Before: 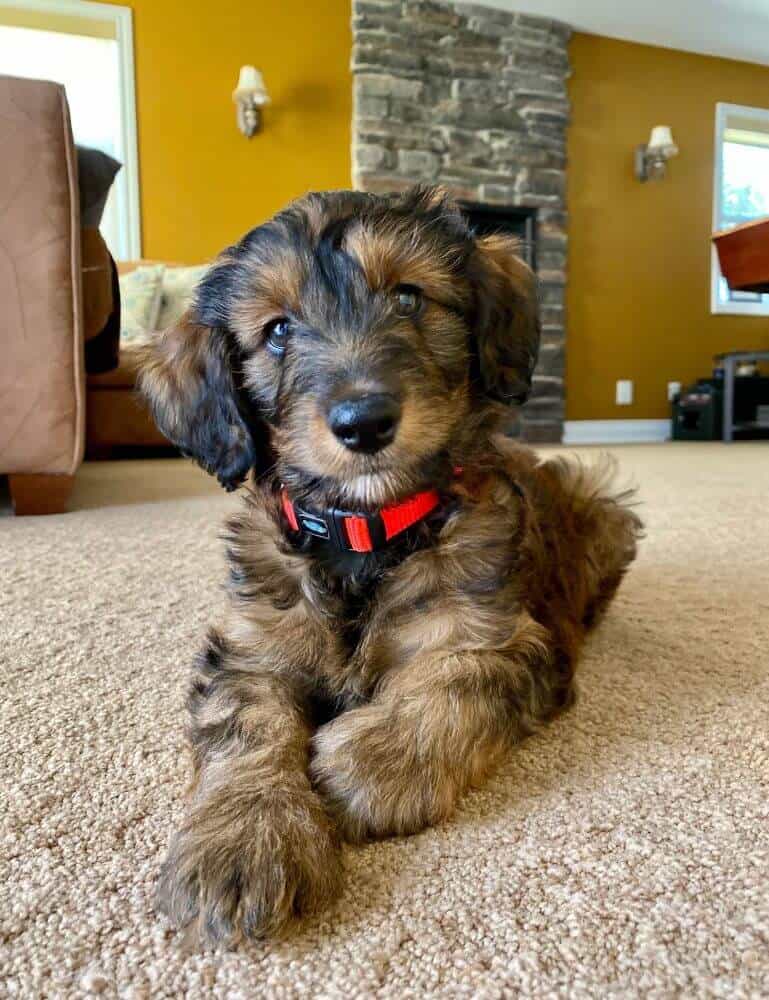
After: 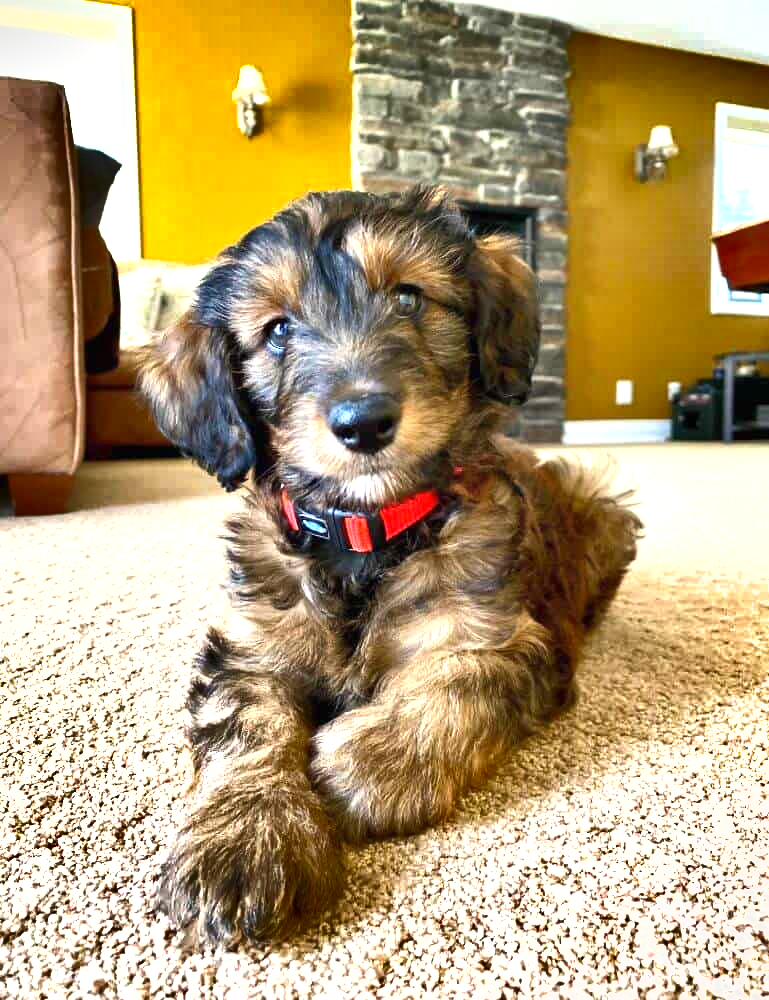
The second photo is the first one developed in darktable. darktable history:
exposure: black level correction 0, exposure 1.2 EV, compensate highlight preservation false
shadows and highlights: shadows 75, highlights -60.85, soften with gaussian
